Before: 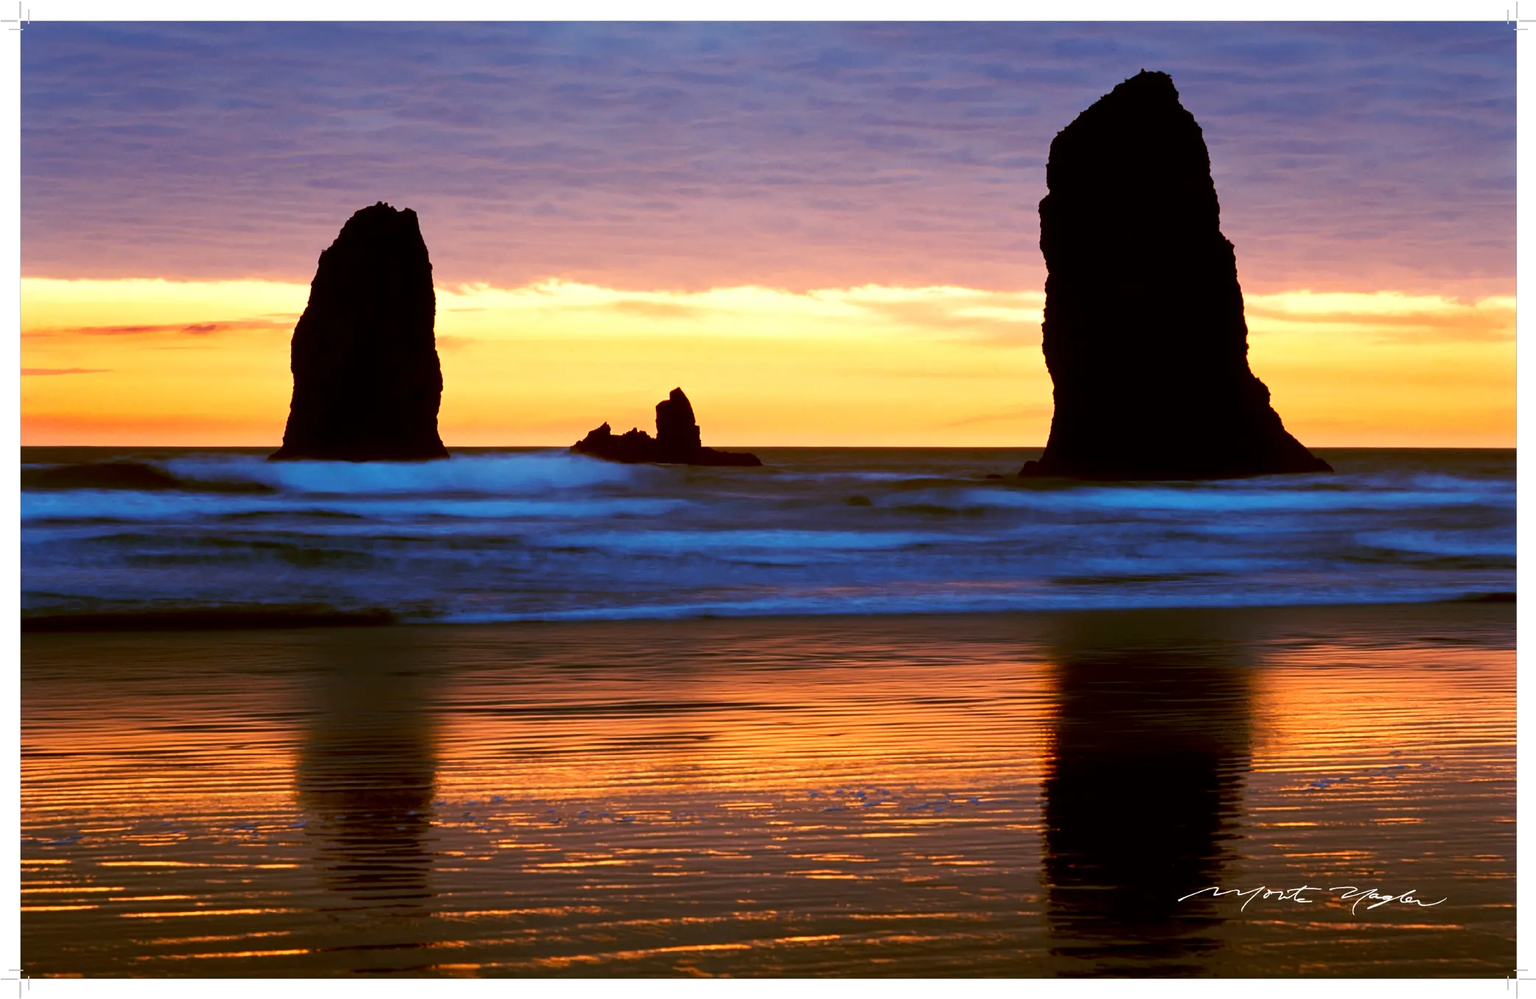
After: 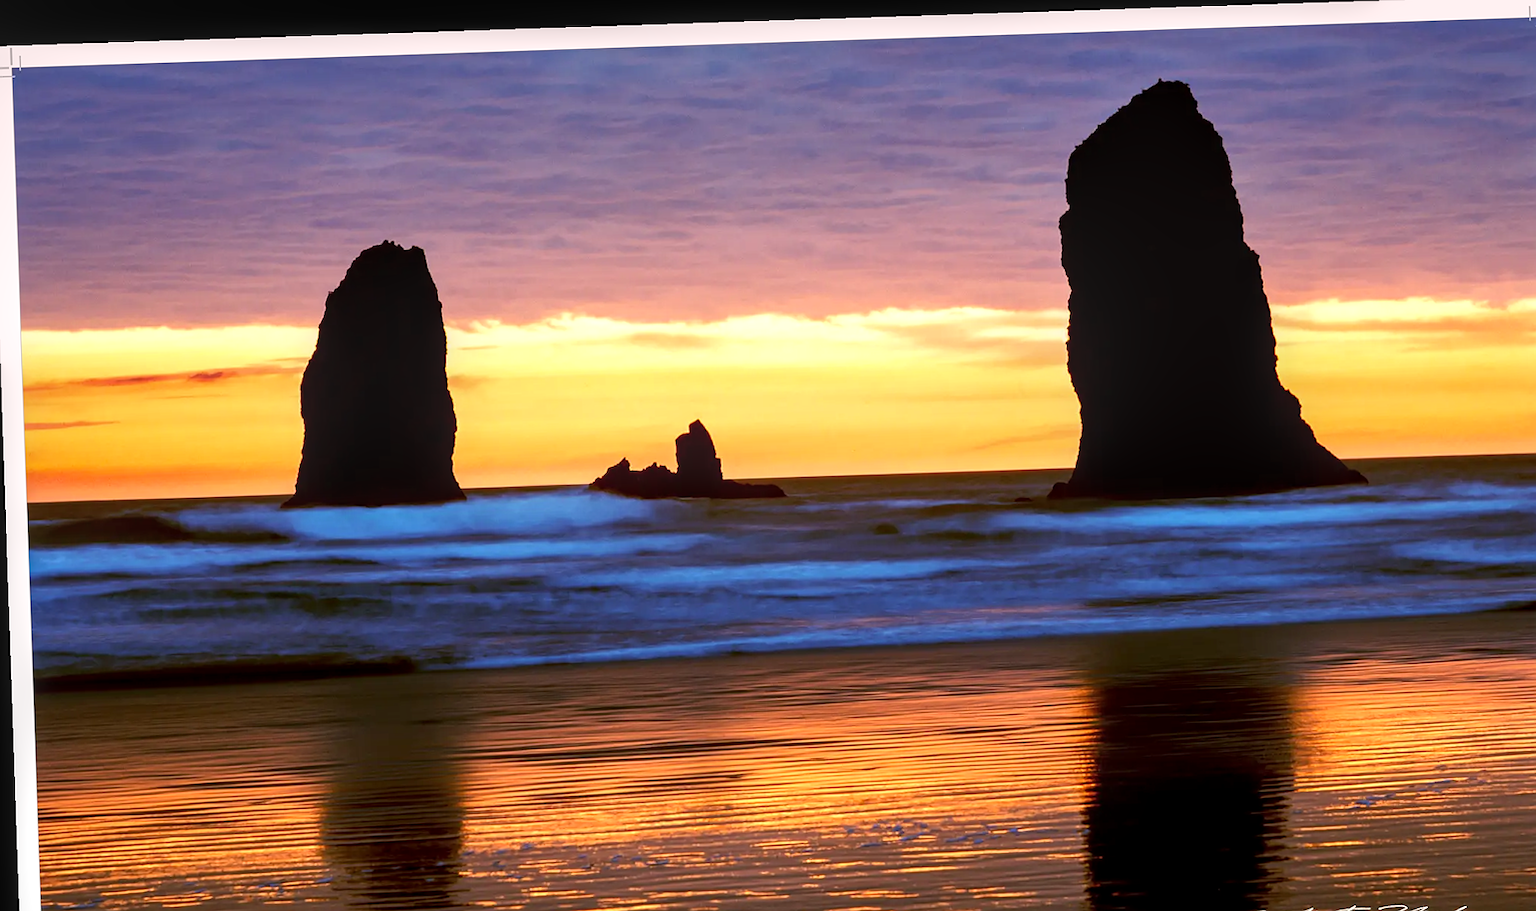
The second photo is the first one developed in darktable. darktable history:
crop and rotate: angle 0.2°, left 0.275%, right 3.127%, bottom 14.18%
sharpen: radius 1
local contrast: on, module defaults
graduated density: density 0.38 EV, hardness 21%, rotation -6.11°, saturation 32%
rotate and perspective: rotation -1.77°, lens shift (horizontal) 0.004, automatic cropping off
exposure: exposure 0.3 EV, compensate highlight preservation false
